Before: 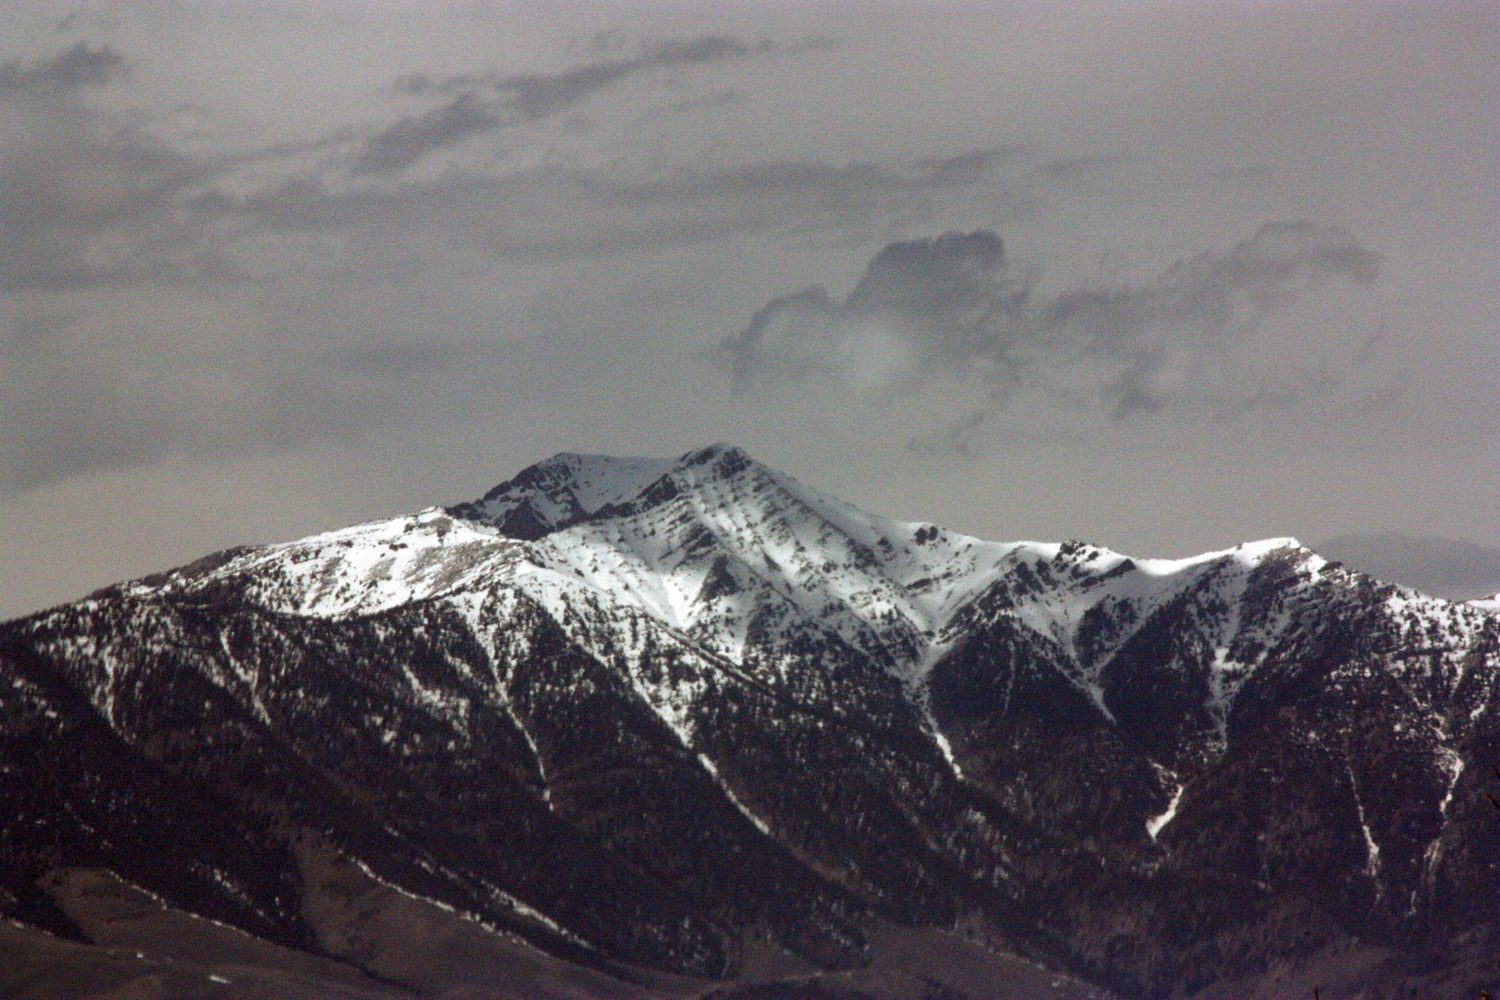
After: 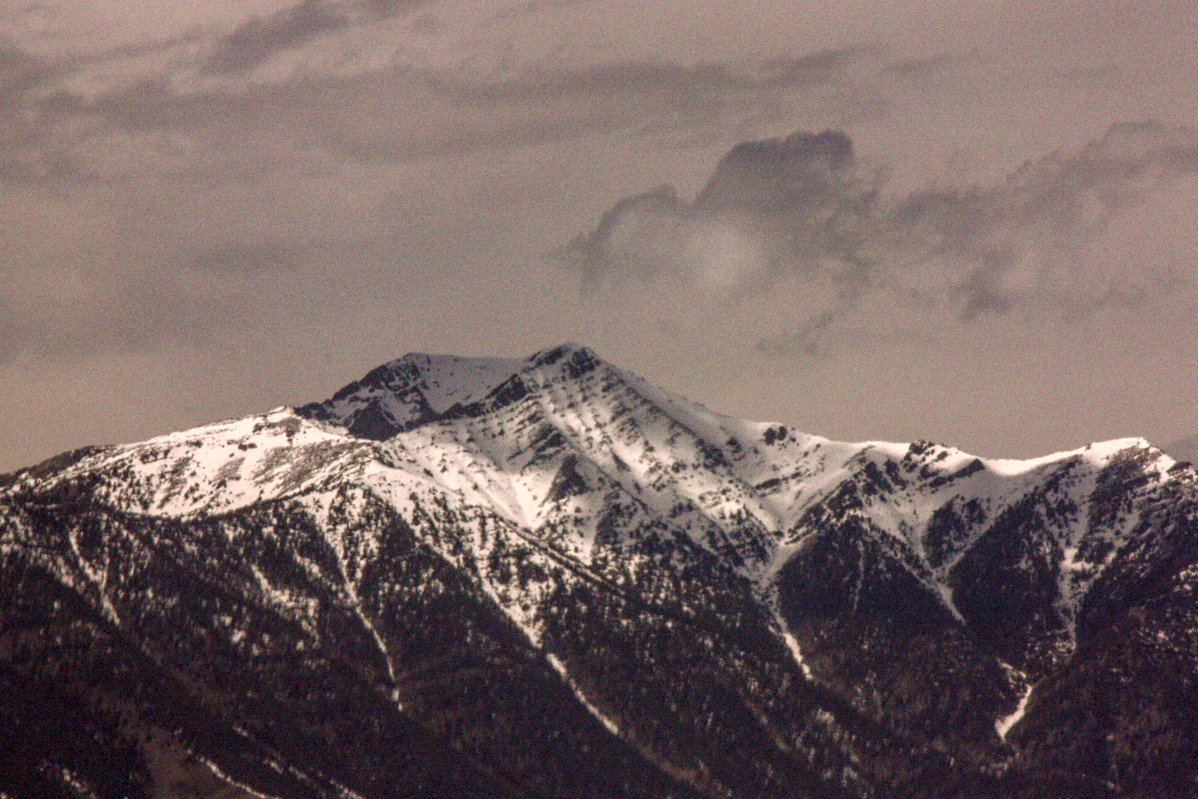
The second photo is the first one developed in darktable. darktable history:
color correction: highlights a* 11.96, highlights b* 11.58
local contrast: highlights 0%, shadows 0%, detail 133%
crop and rotate: left 10.071%, top 10.071%, right 10.02%, bottom 10.02%
